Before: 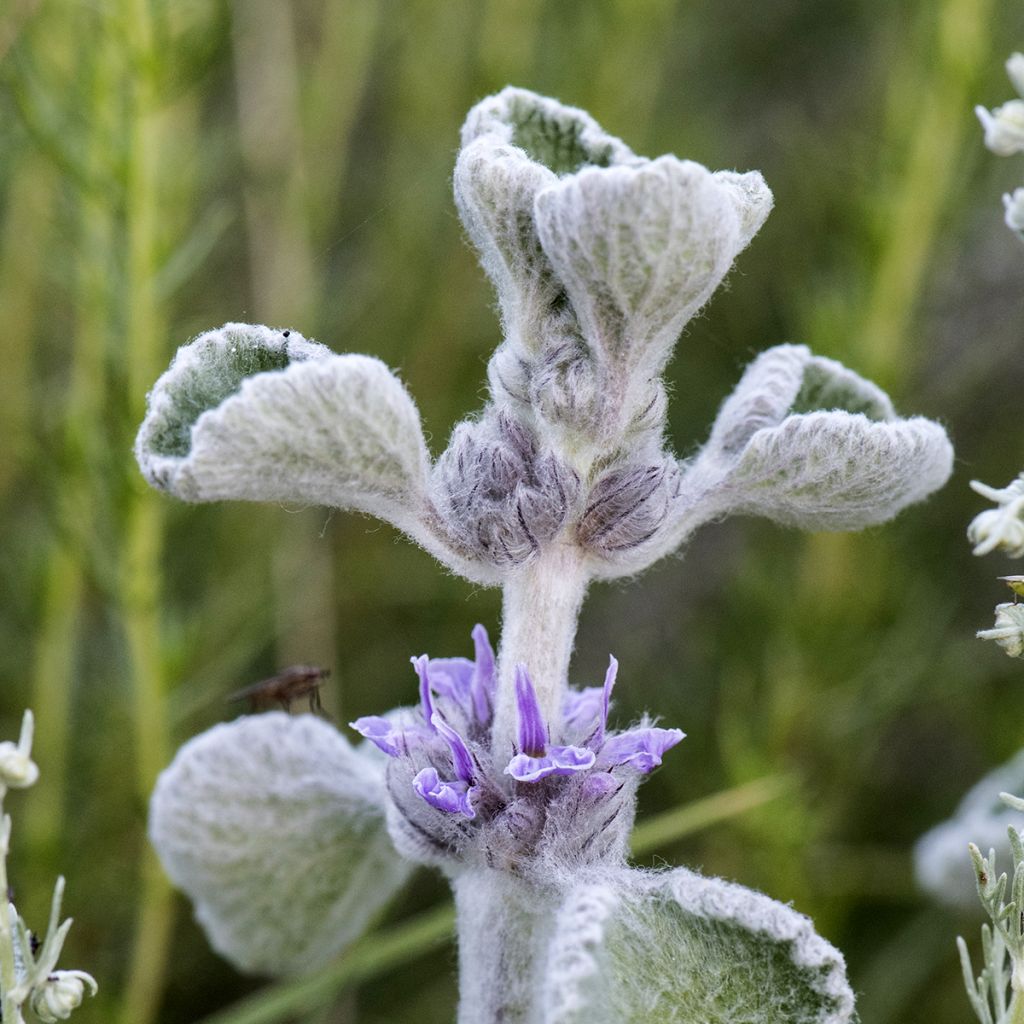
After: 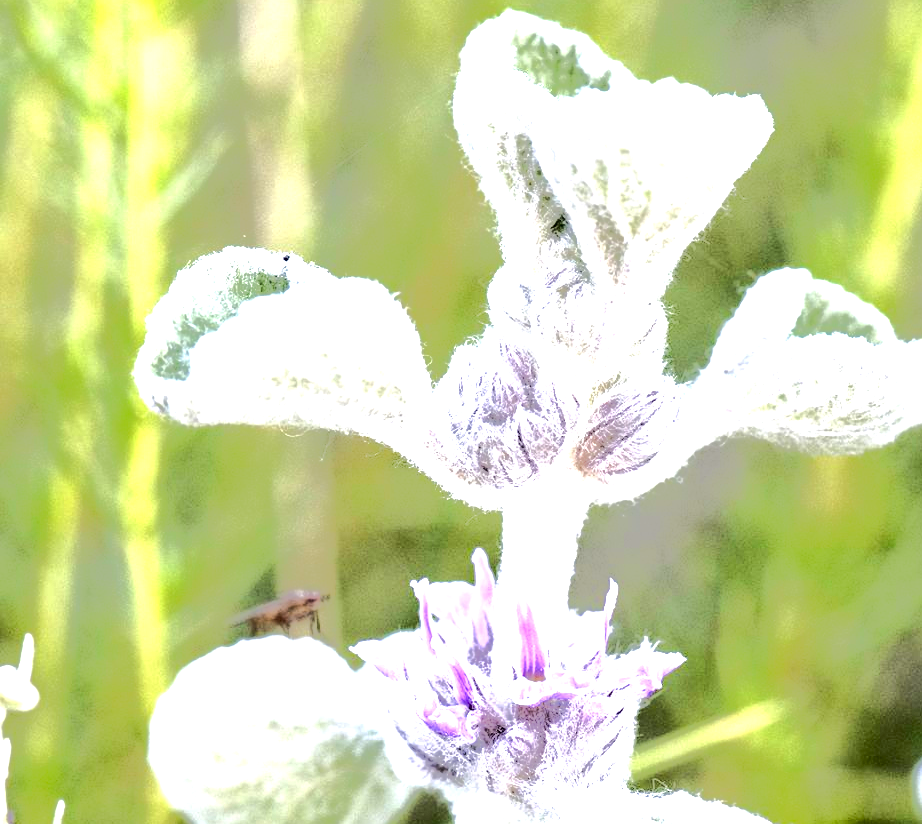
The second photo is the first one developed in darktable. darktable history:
exposure: black level correction 0.001, exposure 1.831 EV, compensate highlight preservation false
crop: top 7.46%, right 9.91%, bottom 11.989%
tone equalizer: -8 EV -0.498 EV, -7 EV -0.32 EV, -6 EV -0.086 EV, -5 EV 0.384 EV, -4 EV 0.989 EV, -3 EV 0.818 EV, -2 EV -0.006 EV, -1 EV 0.142 EV, +0 EV -0.029 EV, edges refinement/feathering 500, mask exposure compensation -1.57 EV, preserve details no
